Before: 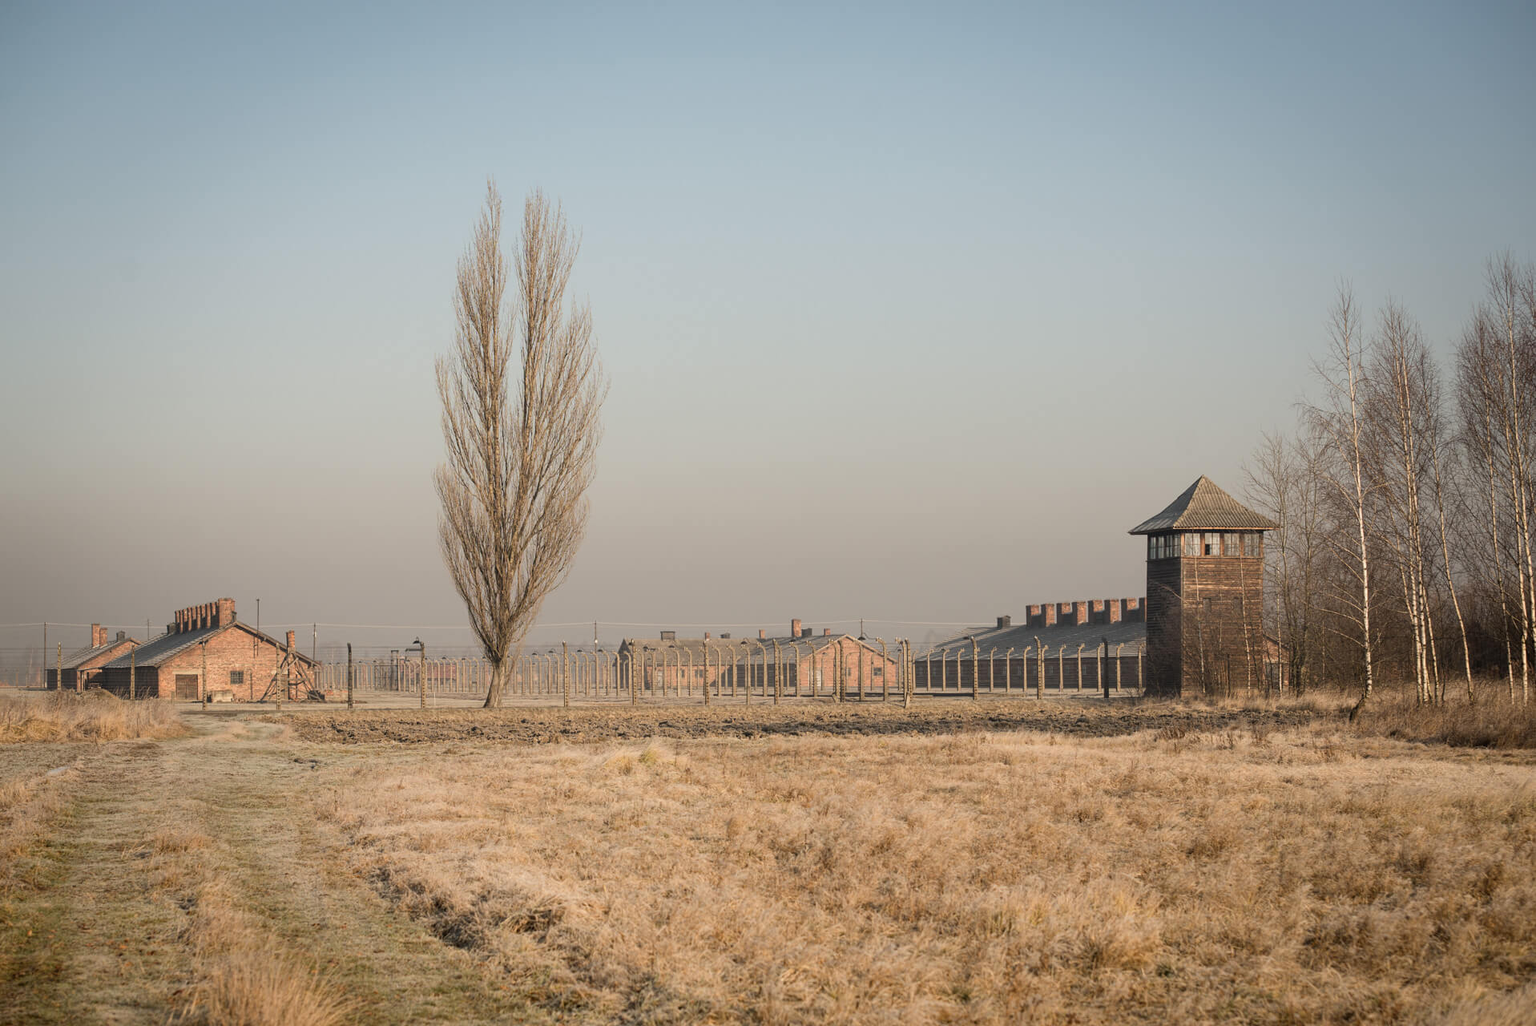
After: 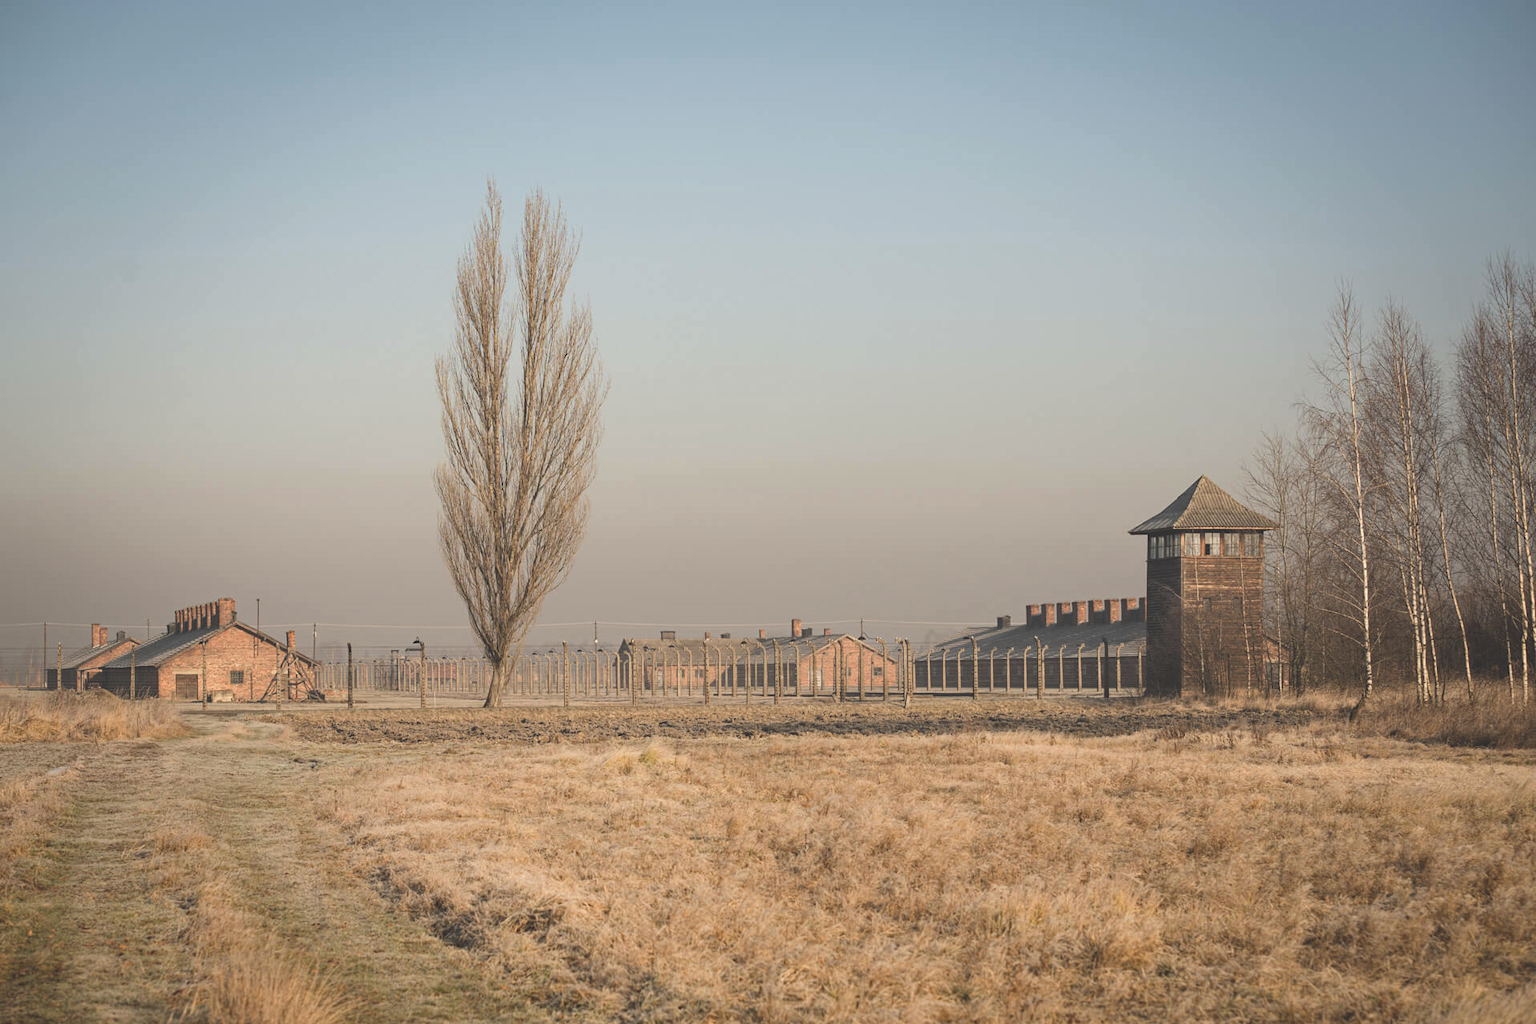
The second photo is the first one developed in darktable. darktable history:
crop: bottom 0.077%
exposure: black level correction -0.026, compensate exposure bias true, compensate highlight preservation false
haze removal: compatibility mode true, adaptive false
